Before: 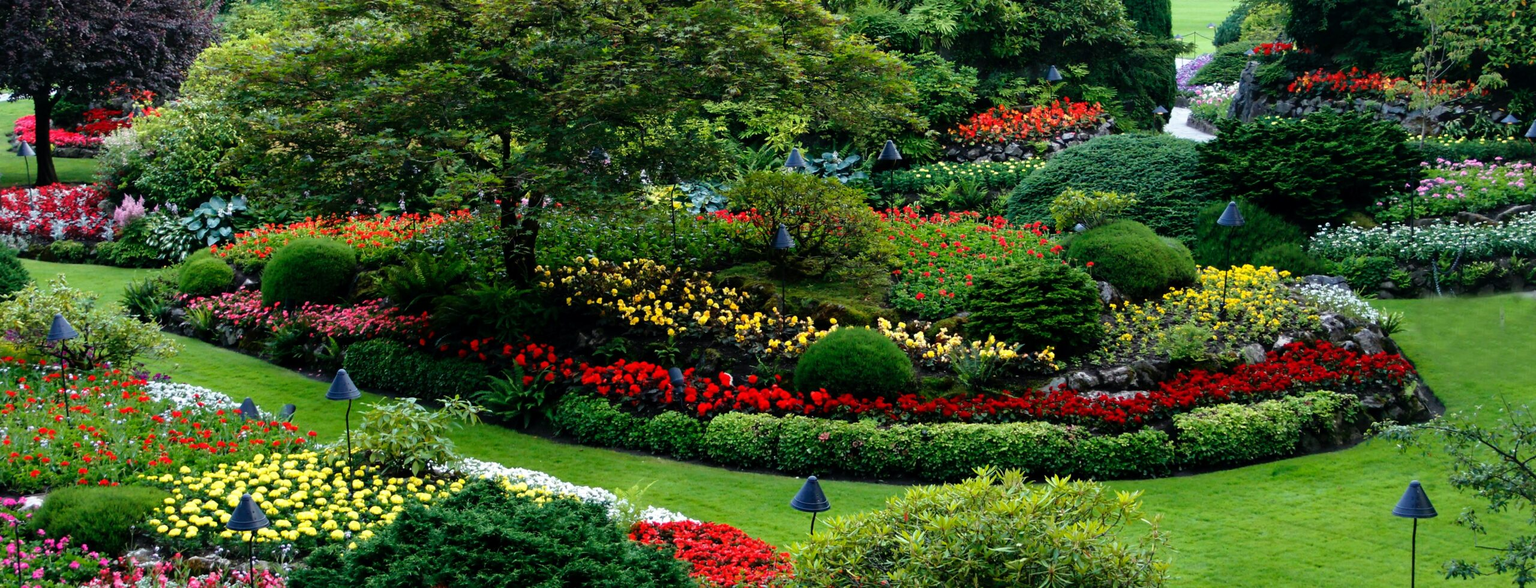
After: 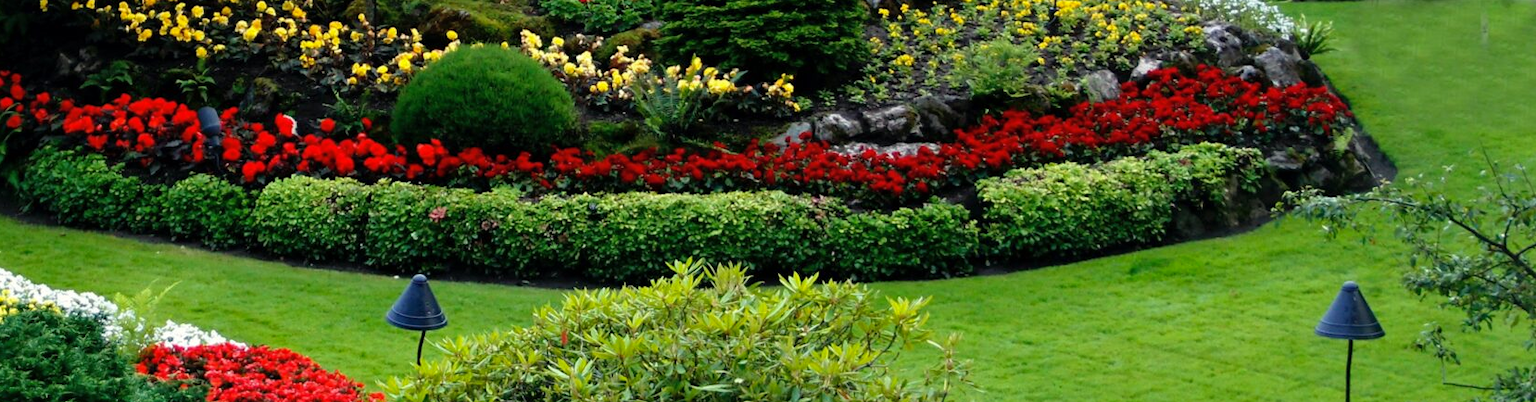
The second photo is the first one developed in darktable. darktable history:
color correction: highlights b* 2.95
shadows and highlights: shadows 25.73, highlights -25.63
crop and rotate: left 35.196%, top 50.763%, bottom 4.803%
